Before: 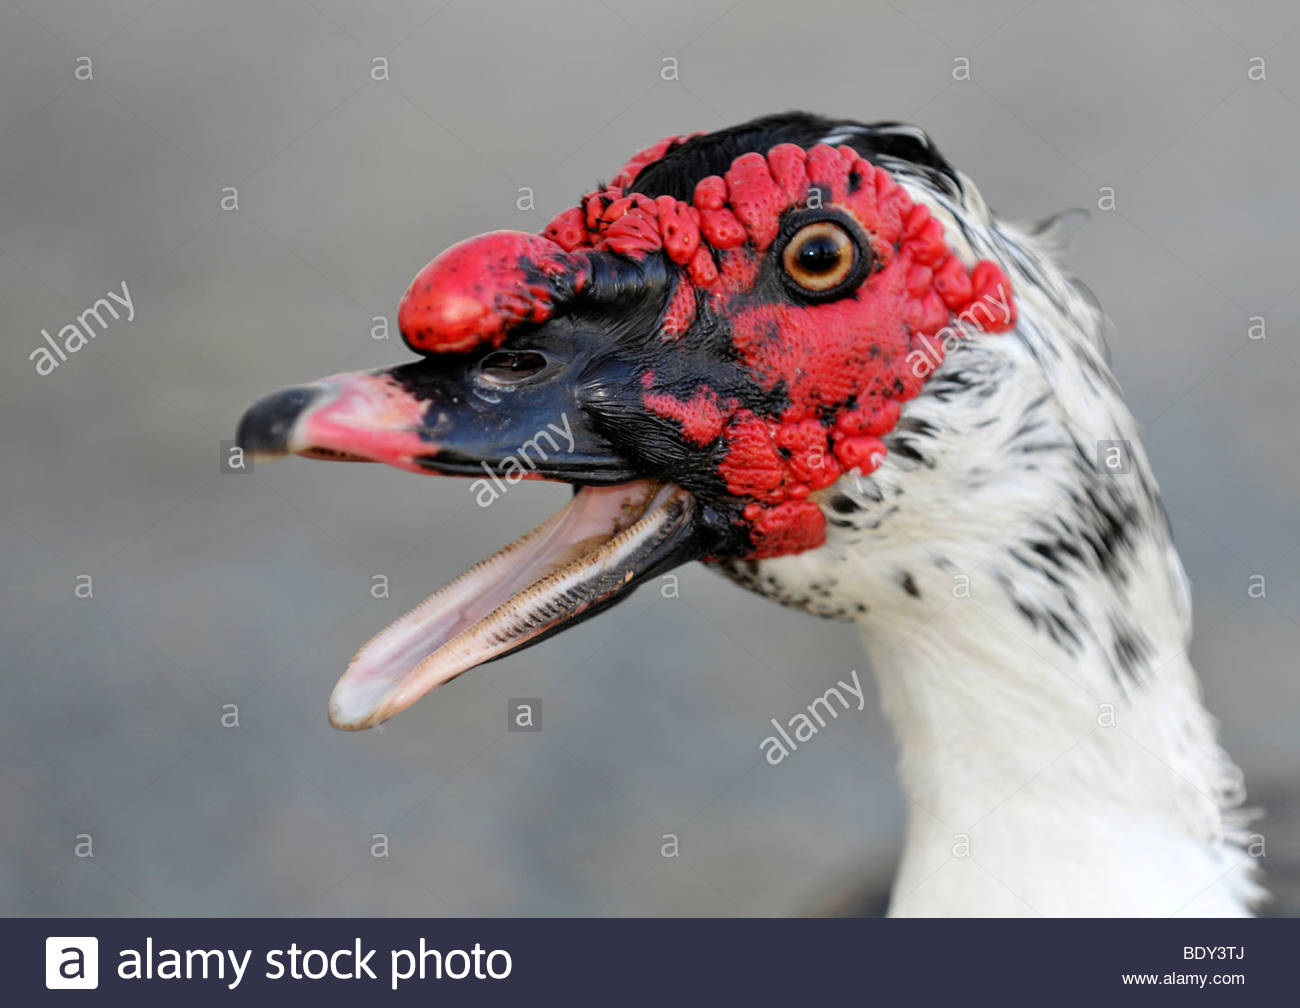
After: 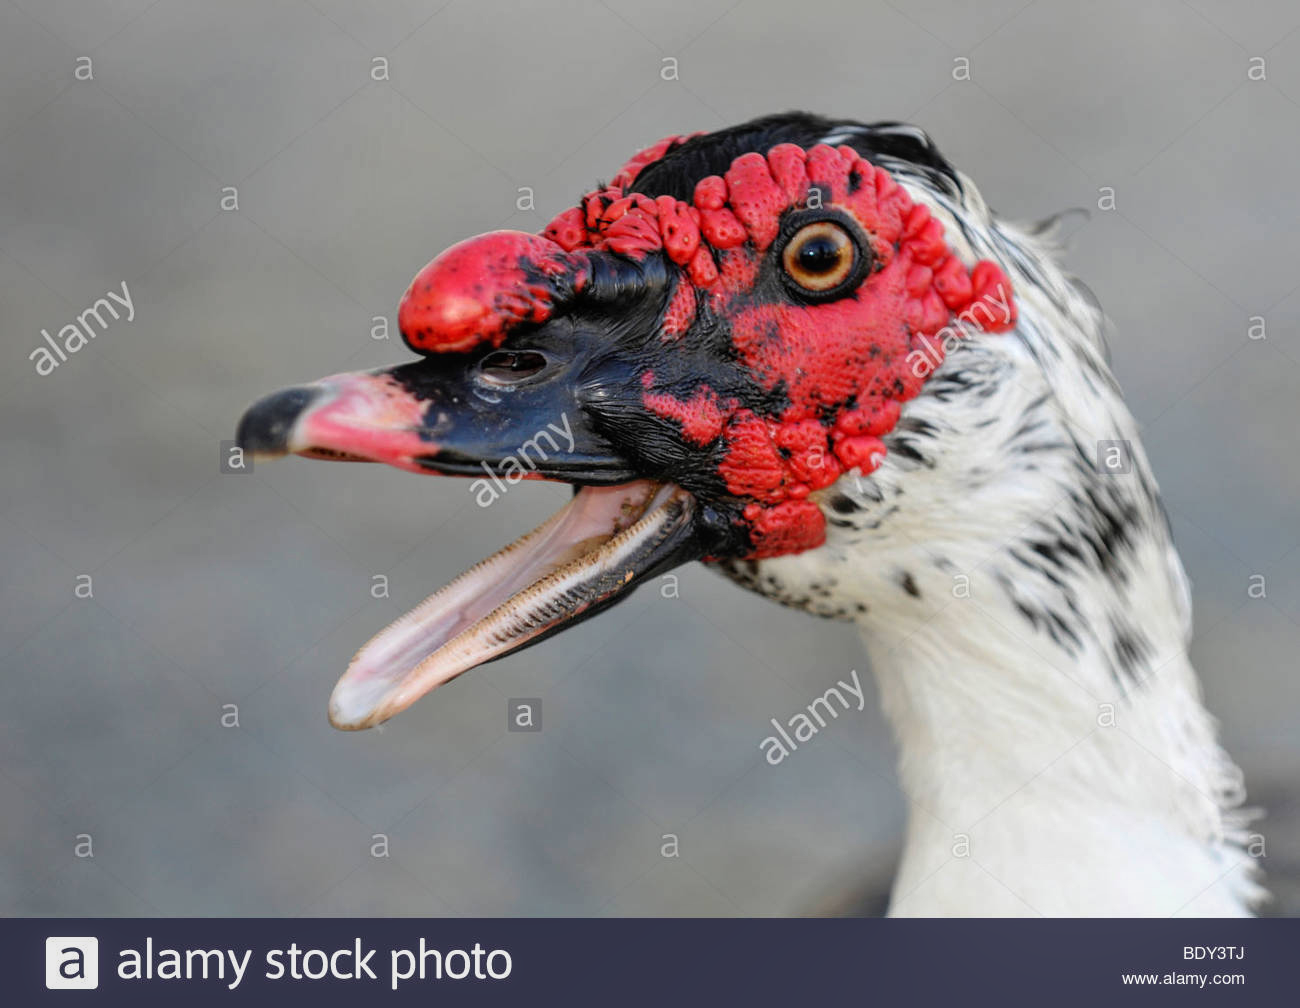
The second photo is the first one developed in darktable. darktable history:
color zones: curves: ch0 [(0, 0.5) (0.143, 0.5) (0.286, 0.5) (0.429, 0.5) (0.571, 0.5) (0.714, 0.476) (0.857, 0.5) (1, 0.5)]; ch2 [(0, 0.5) (0.143, 0.5) (0.286, 0.5) (0.429, 0.5) (0.571, 0.5) (0.714, 0.487) (0.857, 0.5) (1, 0.5)]
local contrast: detail 110%
